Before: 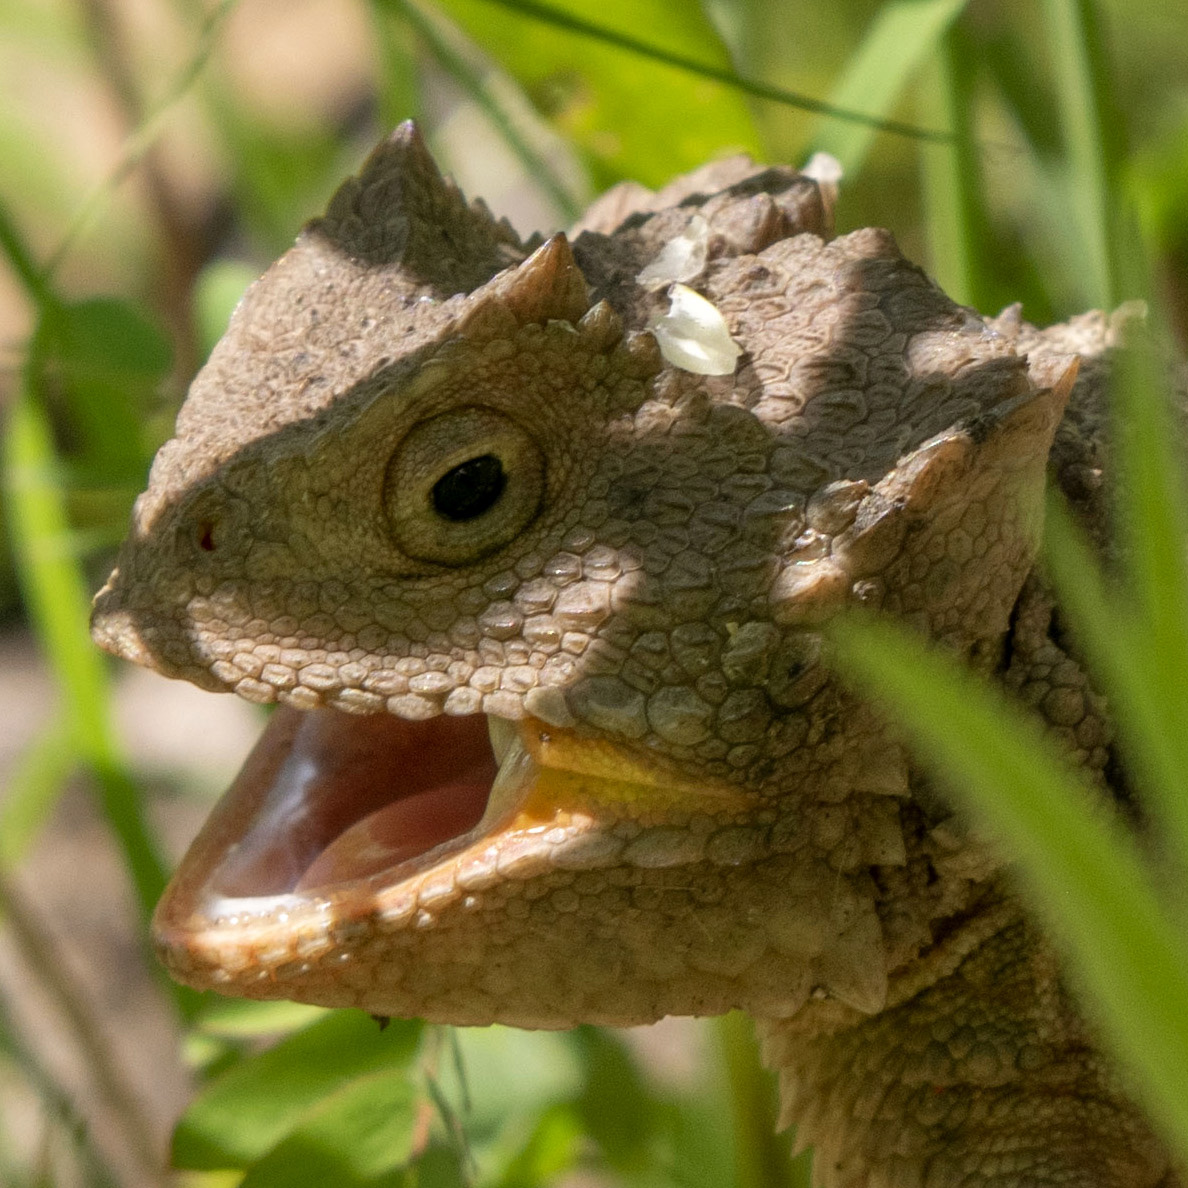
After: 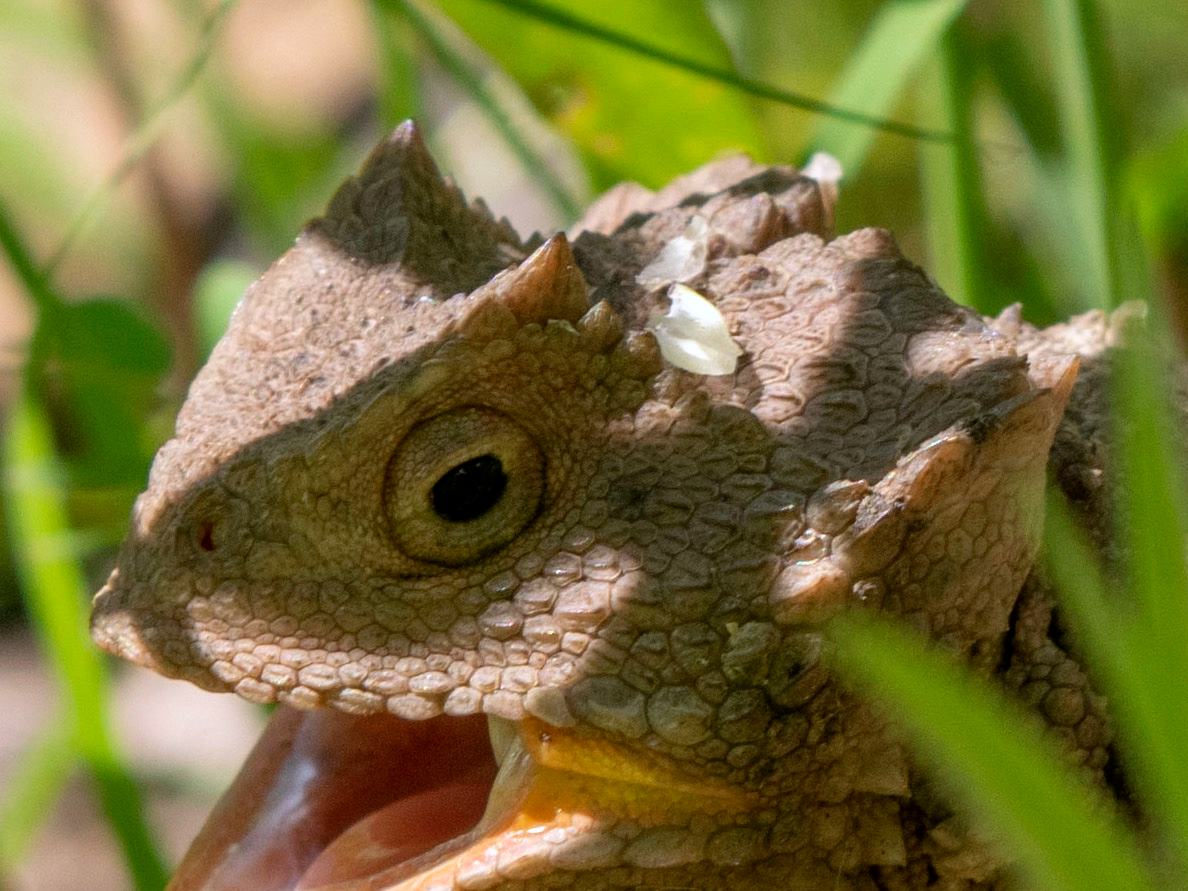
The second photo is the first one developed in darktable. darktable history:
white balance: red 0.984, blue 1.059
crop: bottom 24.988%
